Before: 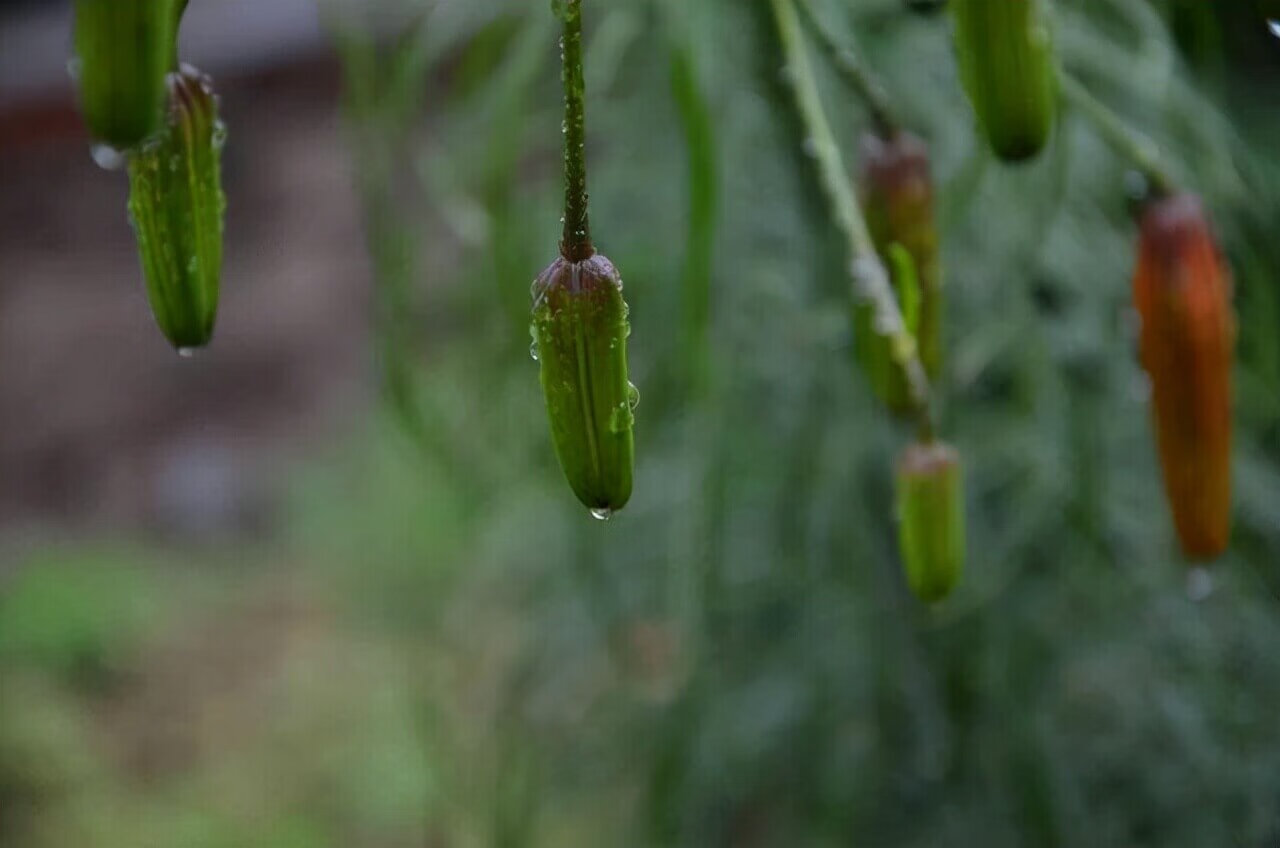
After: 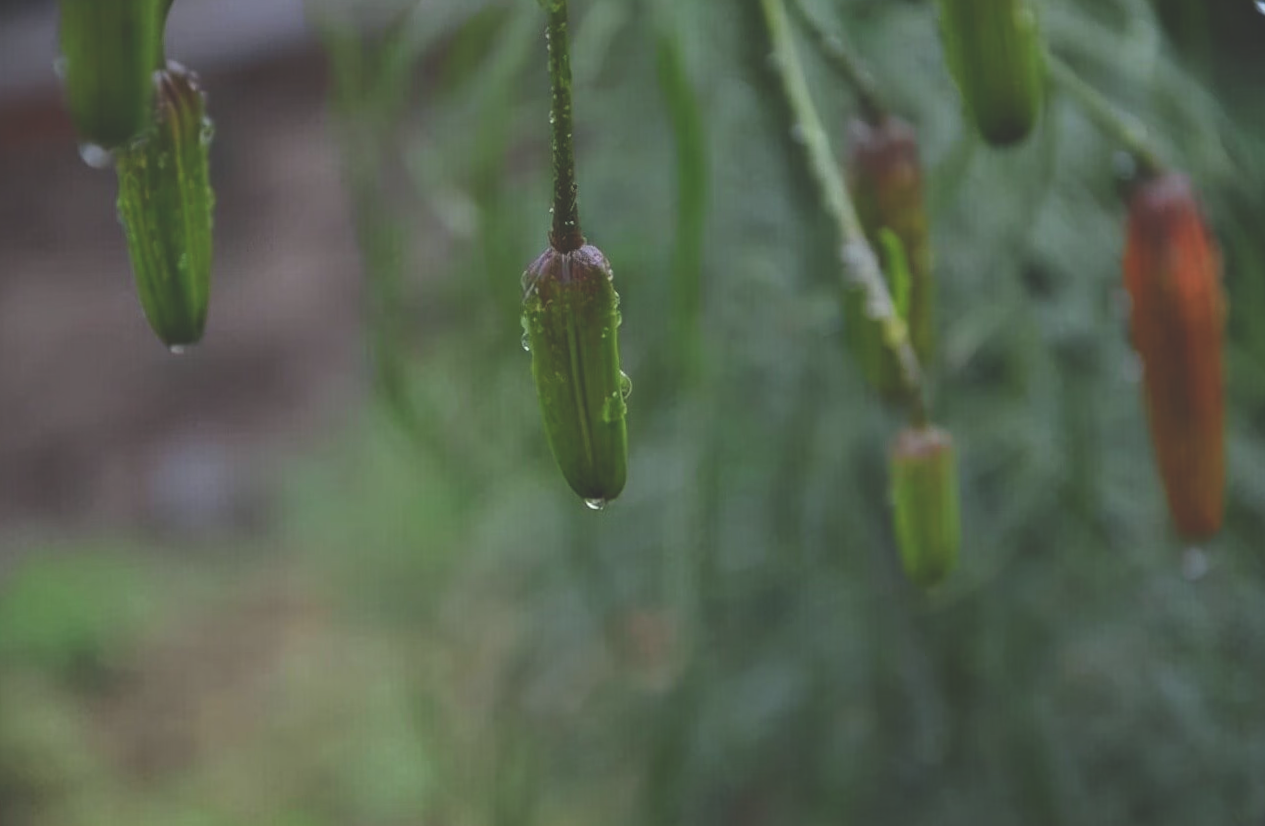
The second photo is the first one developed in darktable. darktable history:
exposure: black level correction -0.03, compensate highlight preservation false
rotate and perspective: rotation -1°, crop left 0.011, crop right 0.989, crop top 0.025, crop bottom 0.975
